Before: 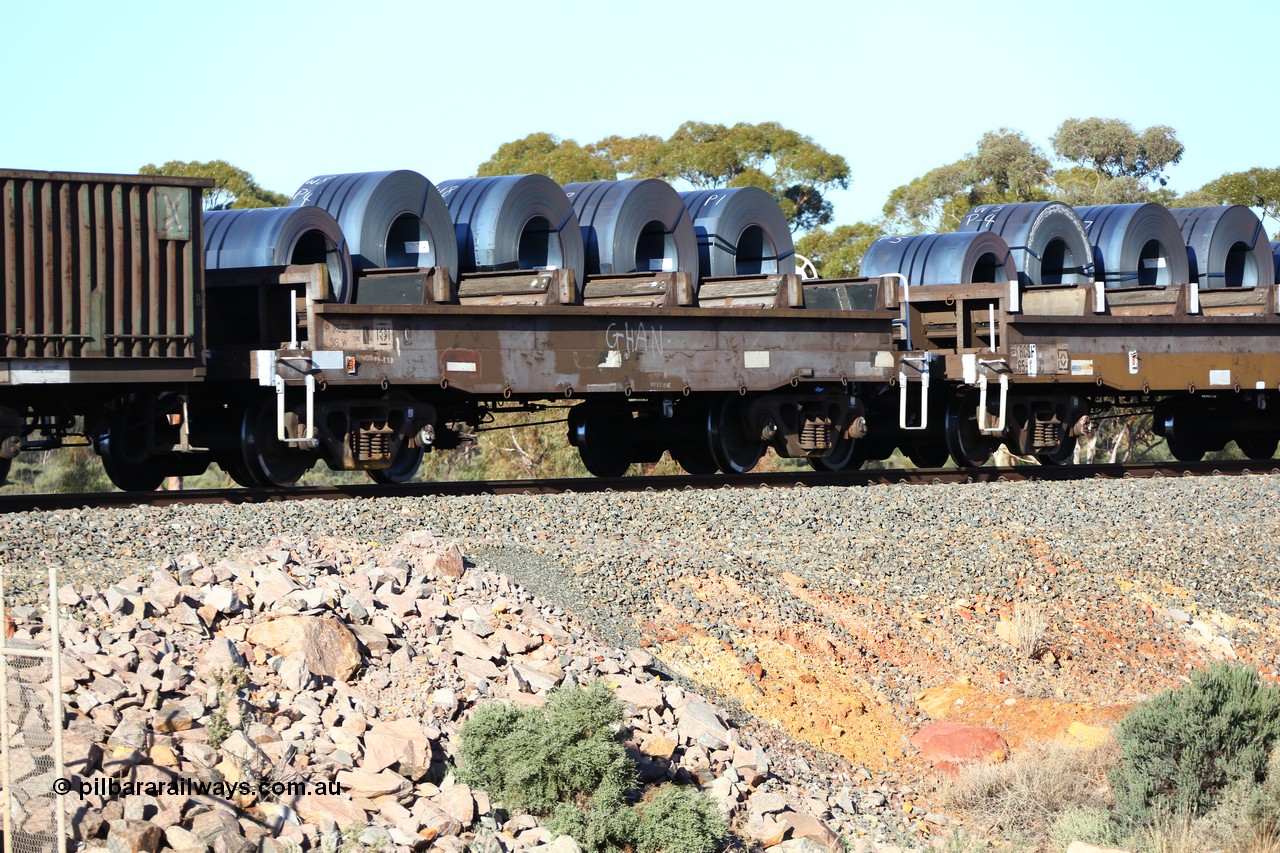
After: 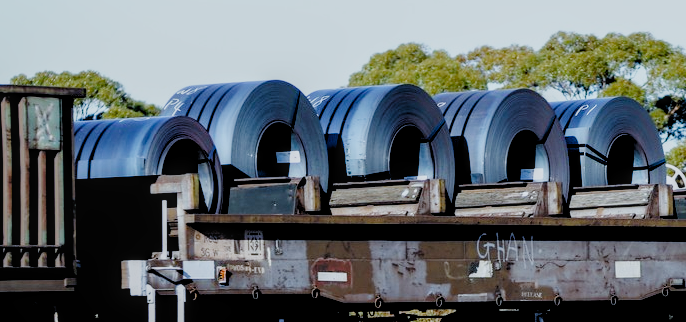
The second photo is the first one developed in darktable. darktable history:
white balance: red 0.924, blue 1.095
filmic rgb: black relative exposure -2.85 EV, white relative exposure 4.56 EV, hardness 1.77, contrast 1.25, preserve chrominance no, color science v5 (2021)
crop: left 10.121%, top 10.631%, right 36.218%, bottom 51.526%
local contrast: on, module defaults
